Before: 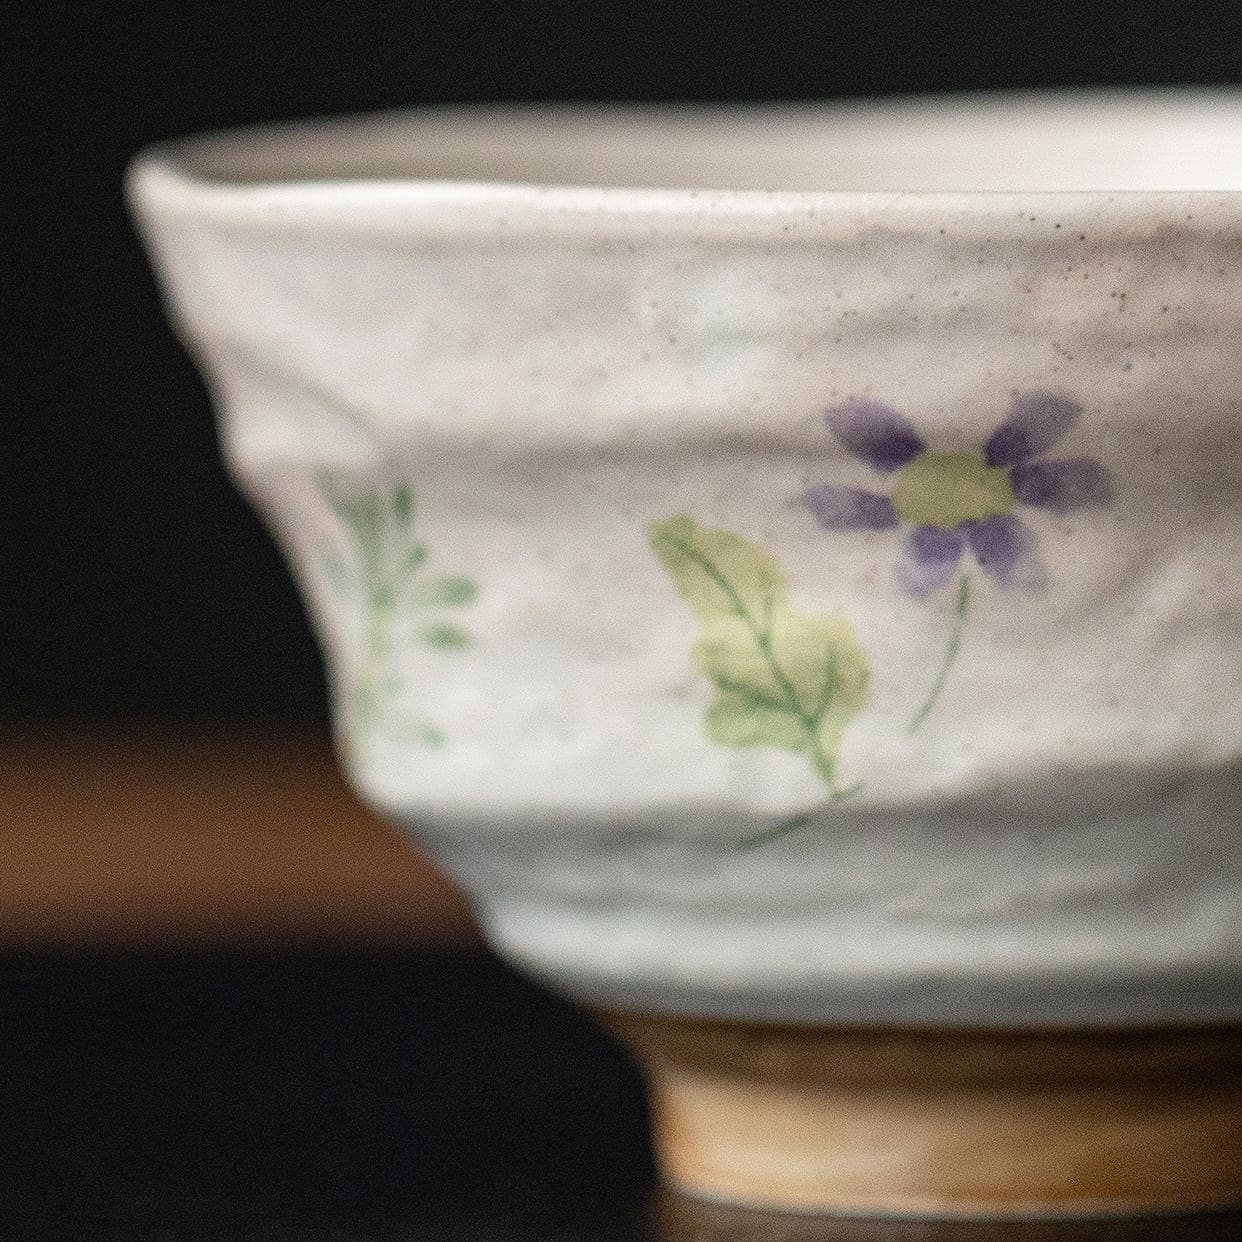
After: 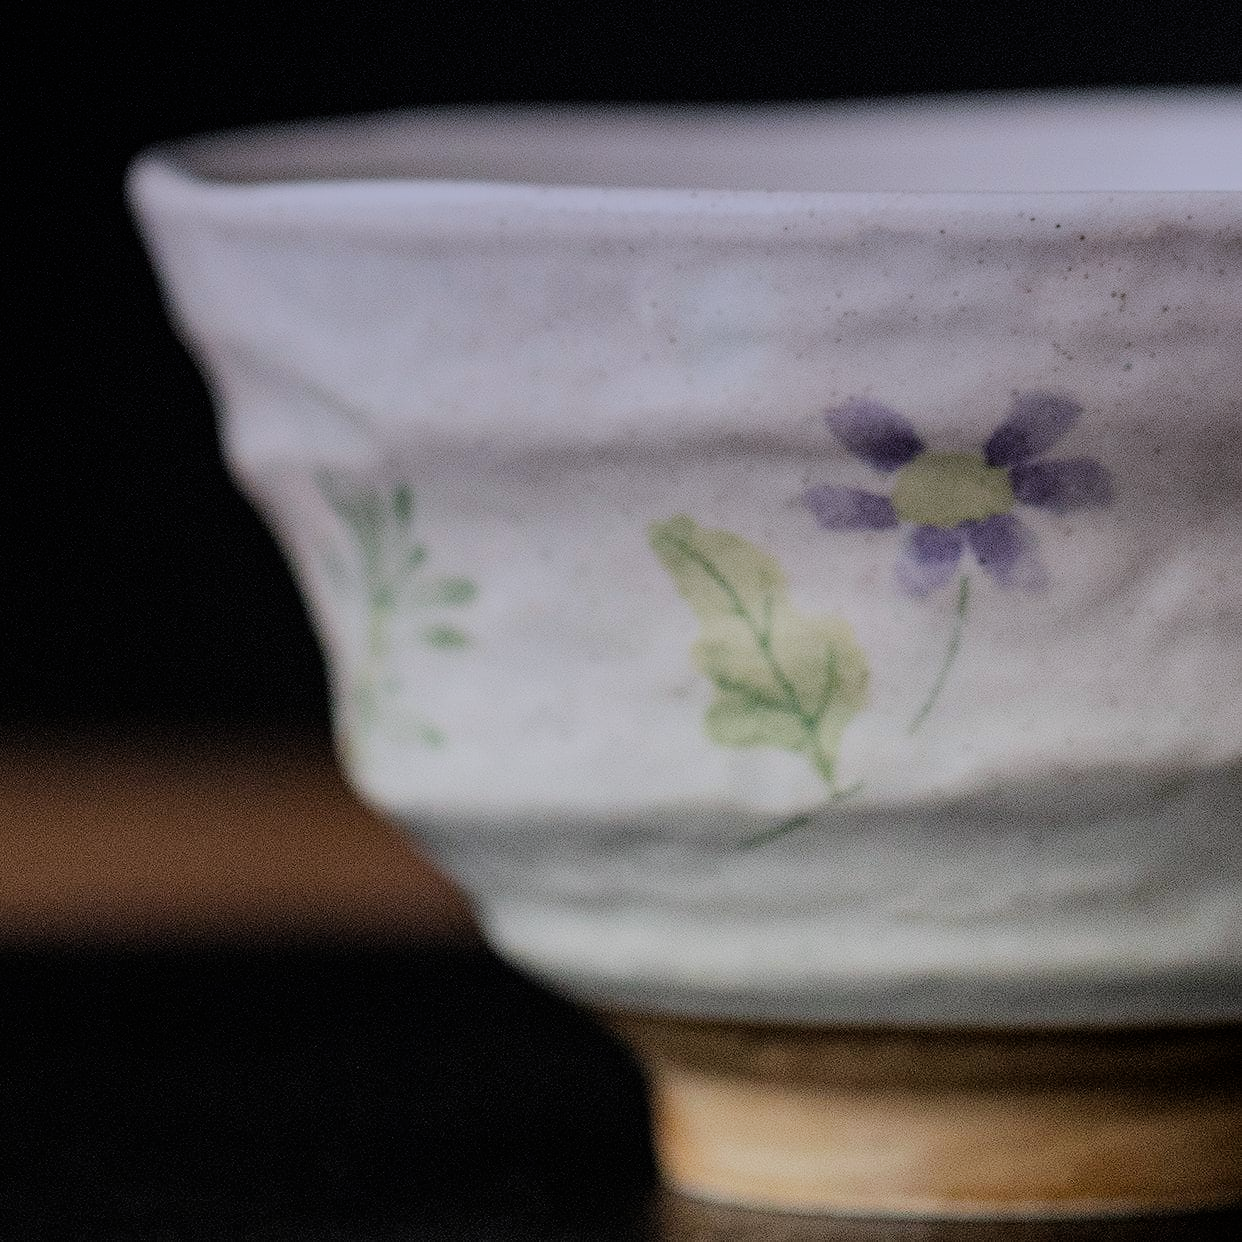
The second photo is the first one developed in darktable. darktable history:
graduated density: hue 238.83°, saturation 50%
filmic rgb: black relative exposure -7.65 EV, white relative exposure 4.56 EV, hardness 3.61
